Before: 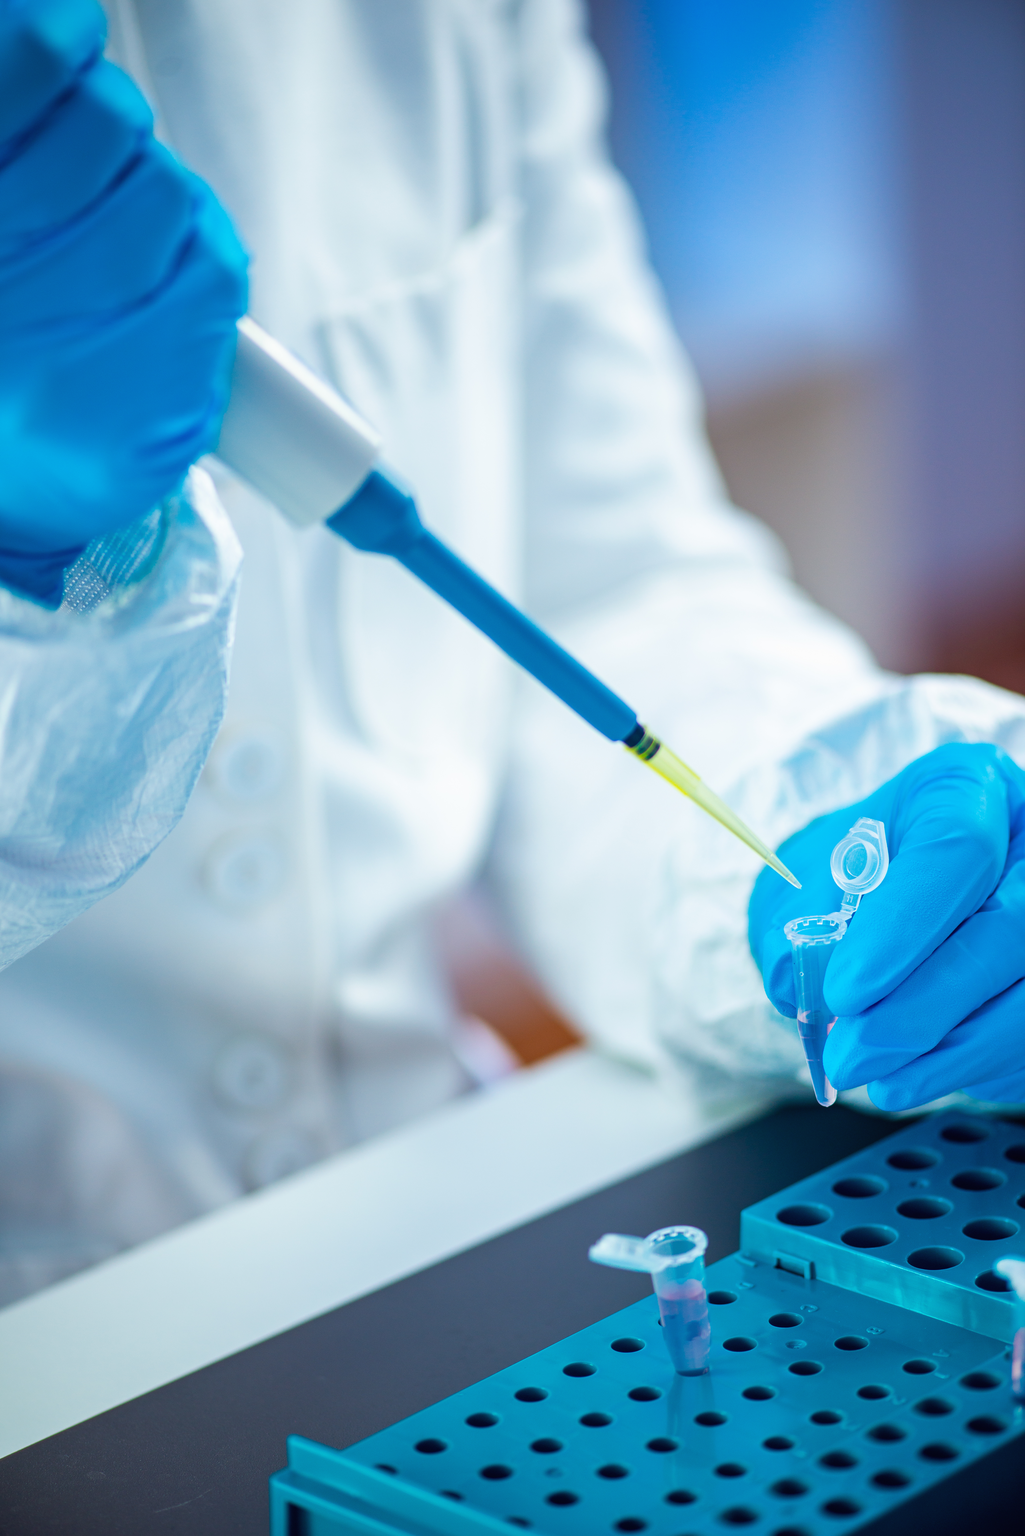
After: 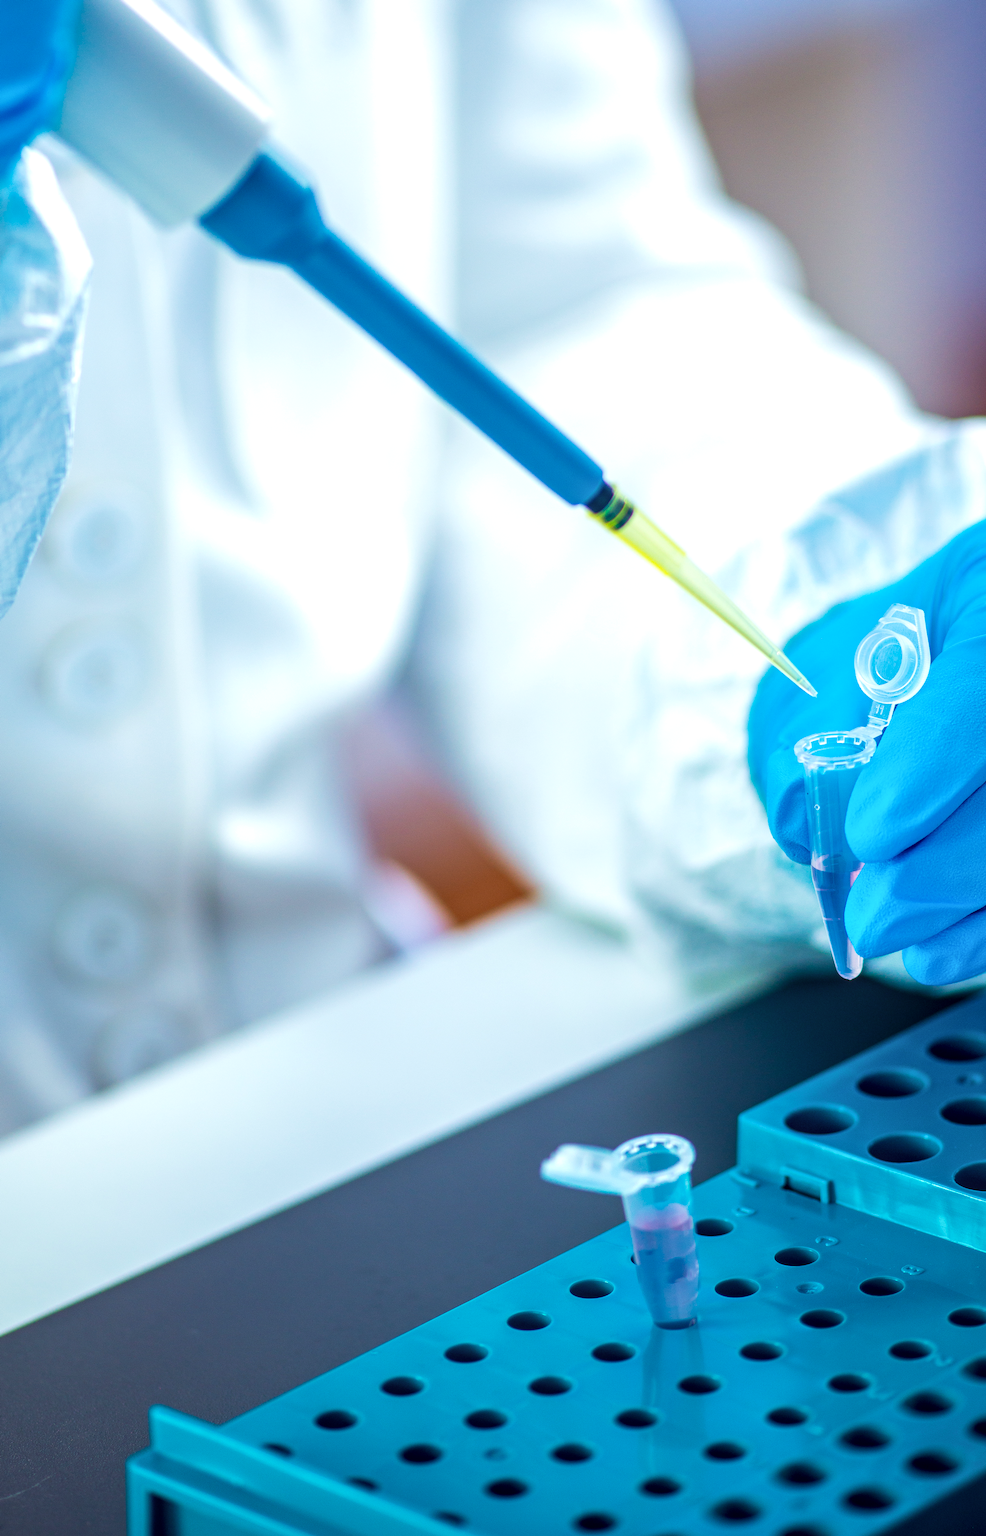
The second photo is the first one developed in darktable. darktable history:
velvia: on, module defaults
exposure: exposure 0.208 EV, compensate highlight preservation false
crop: left 16.833%, top 22.943%, right 9.005%
tone equalizer: on, module defaults
local contrast: on, module defaults
